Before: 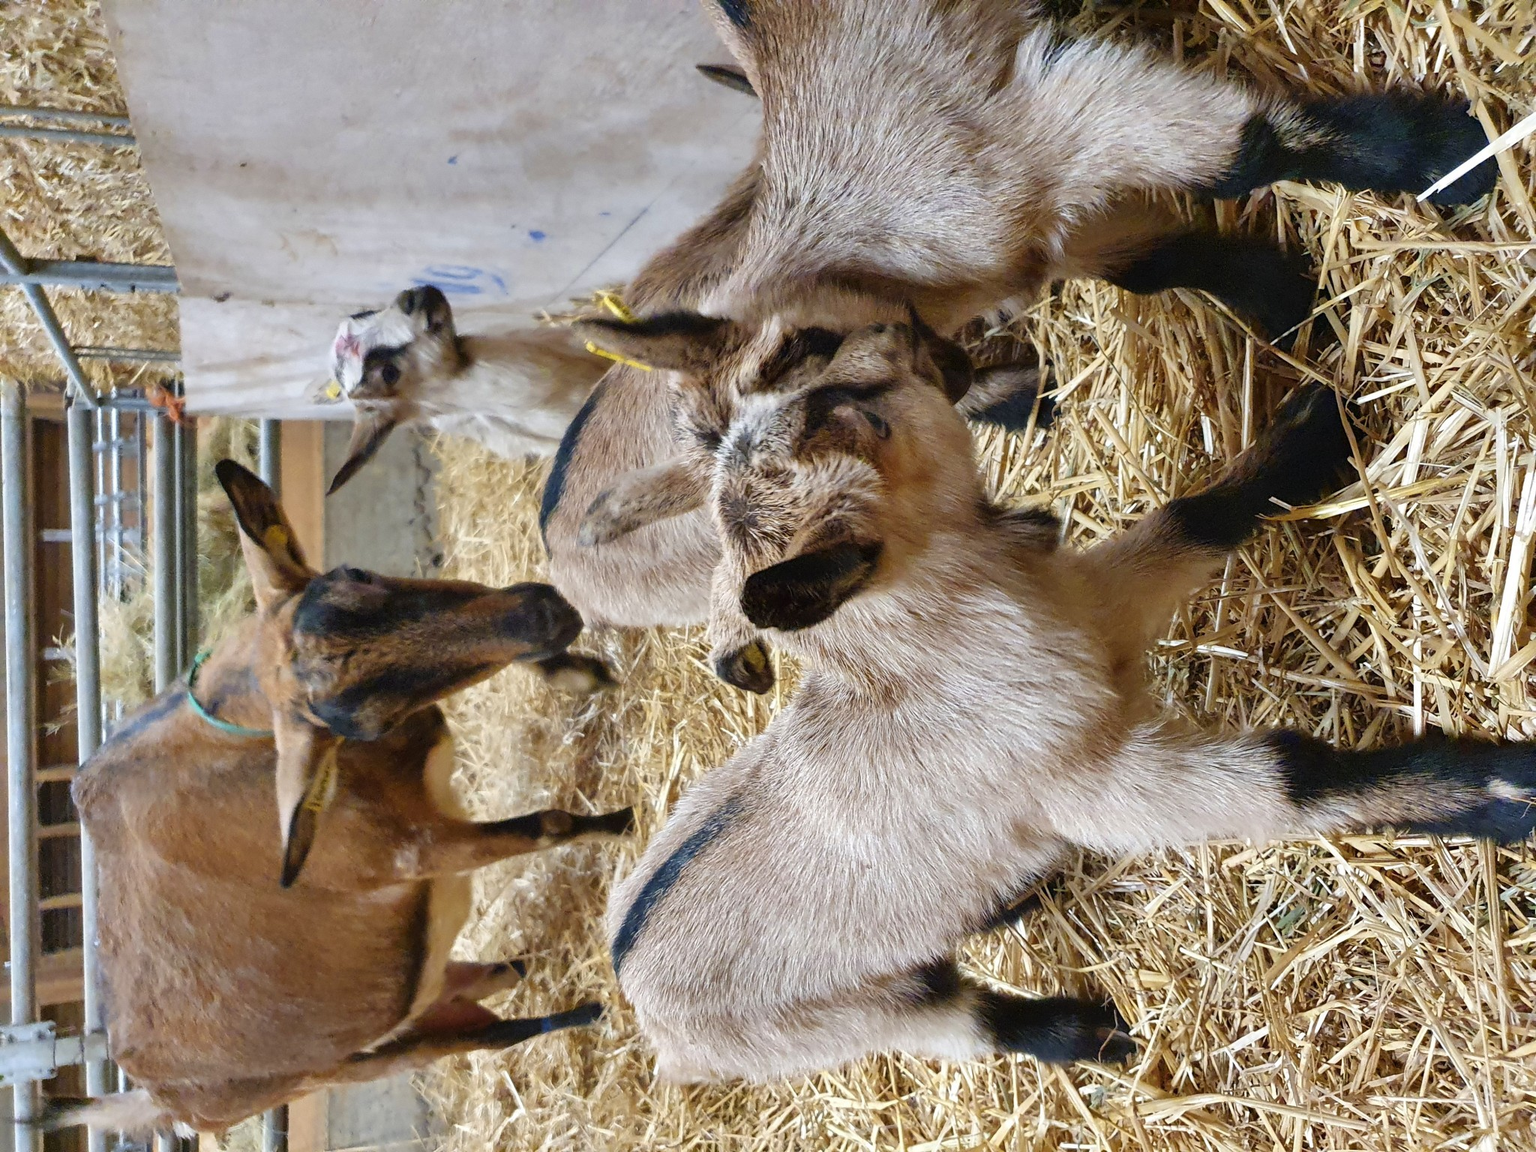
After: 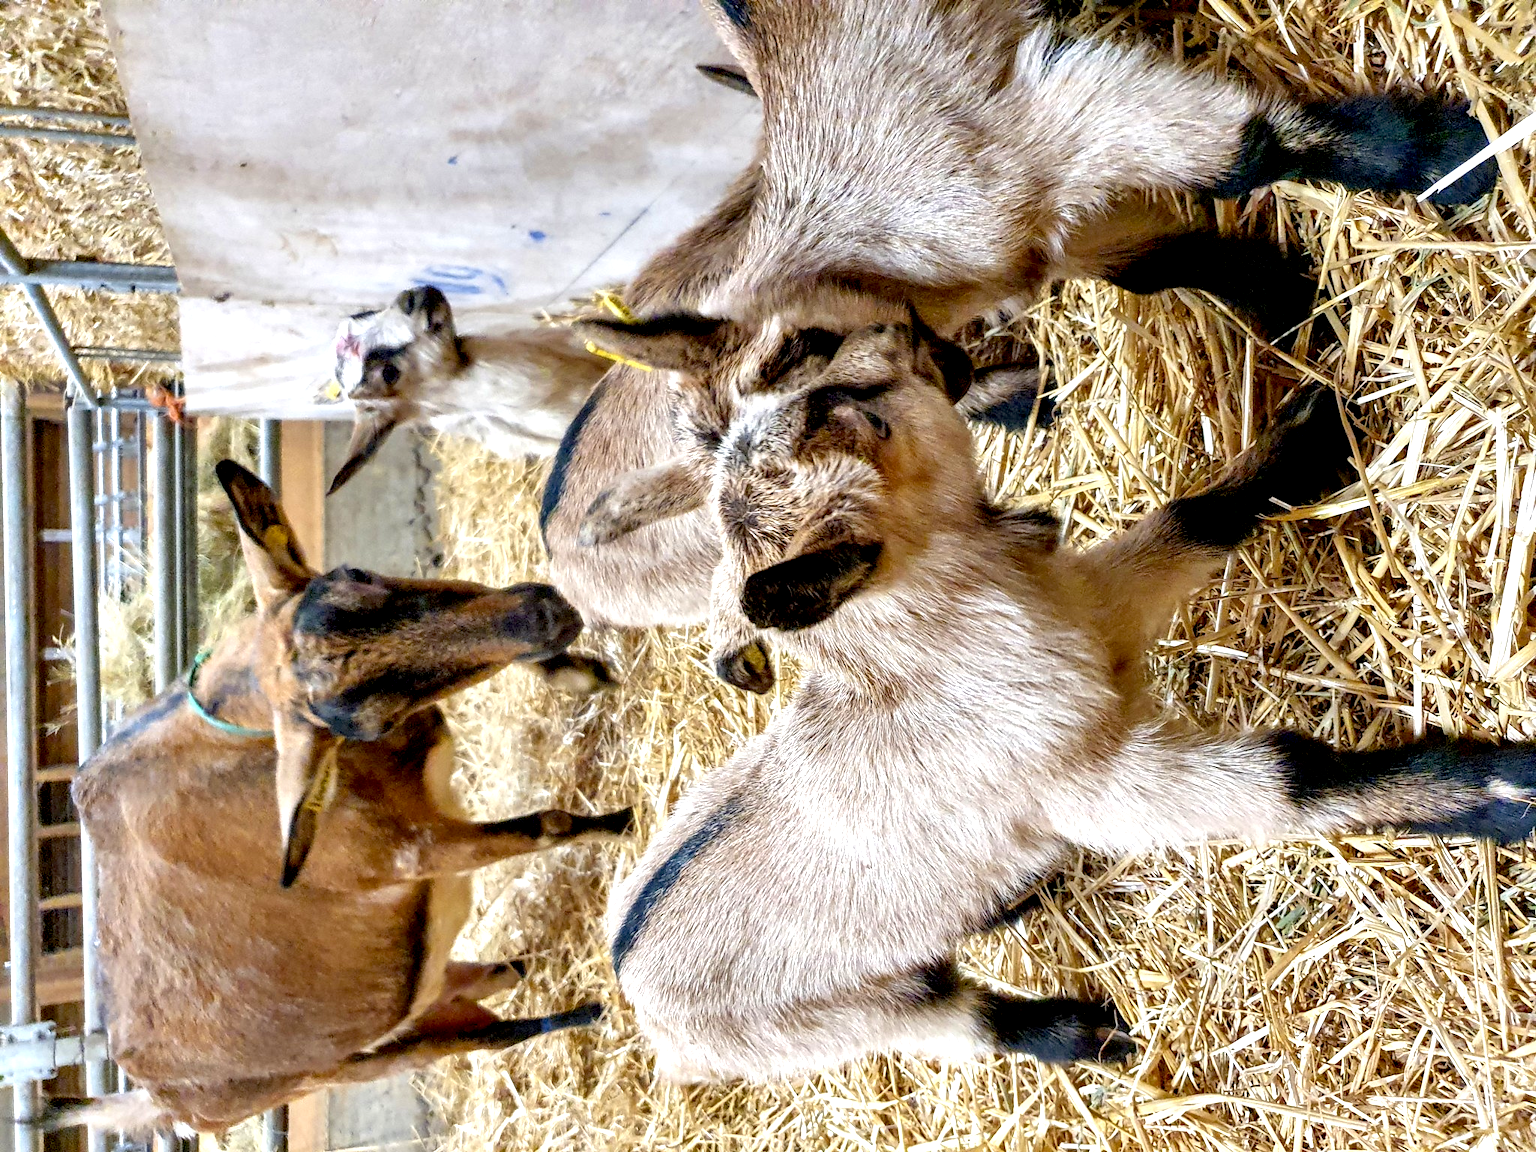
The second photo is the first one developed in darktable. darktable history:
exposure: black level correction 0.012, exposure 0.7 EV, compensate exposure bias true, compensate highlight preservation false
local contrast: detail 130%
